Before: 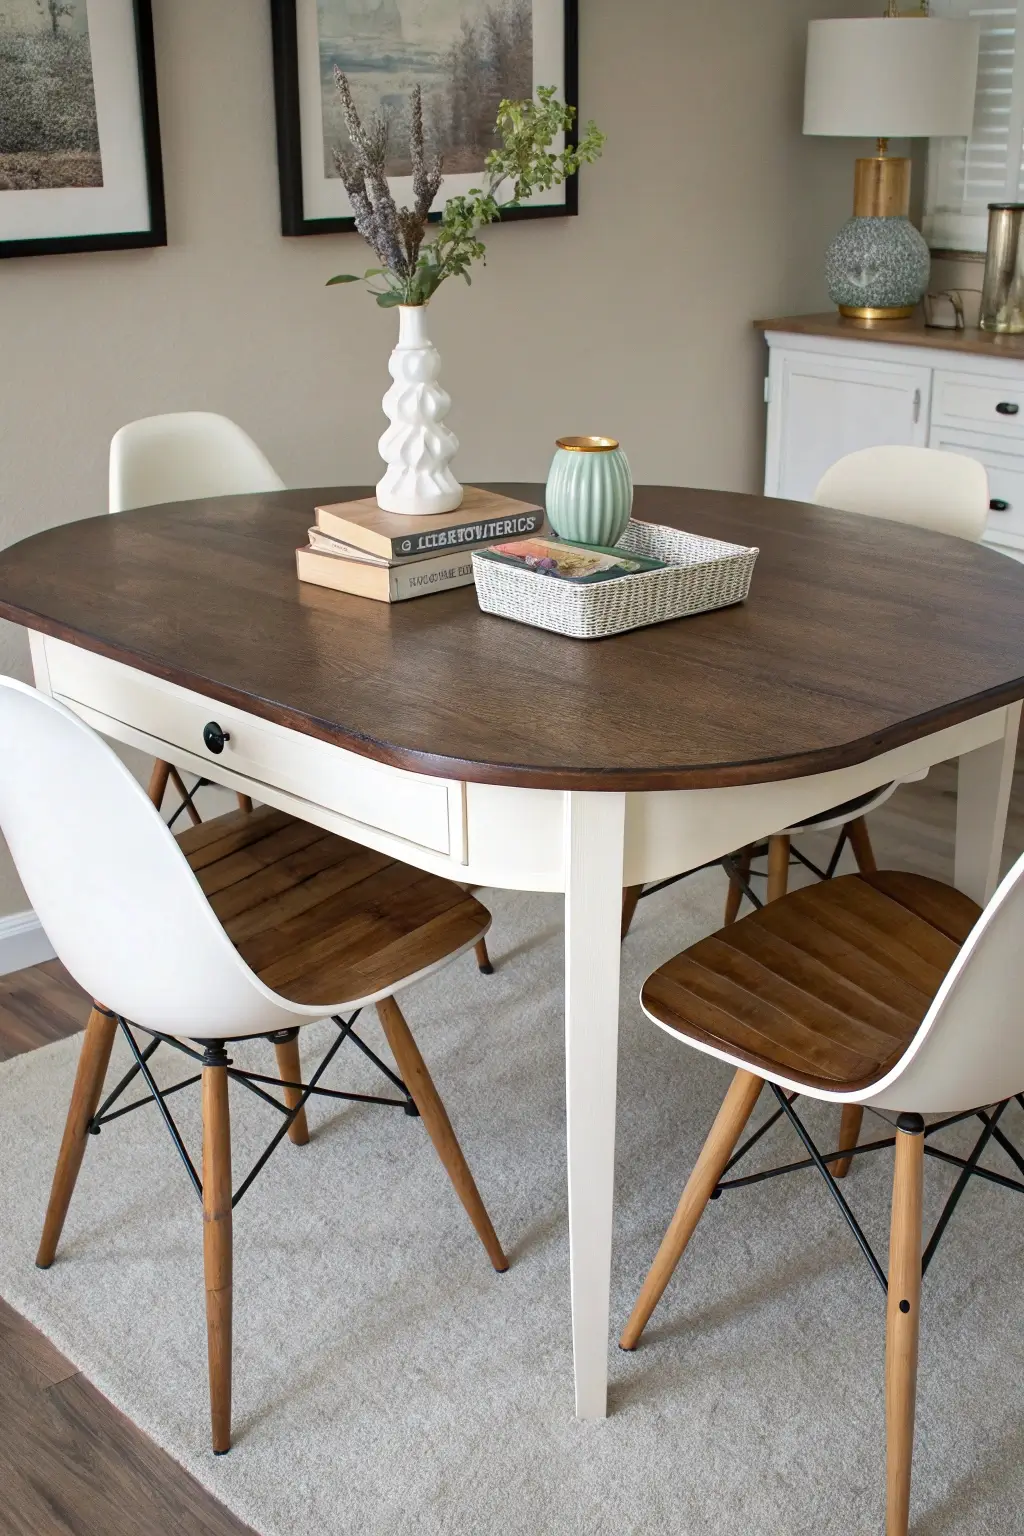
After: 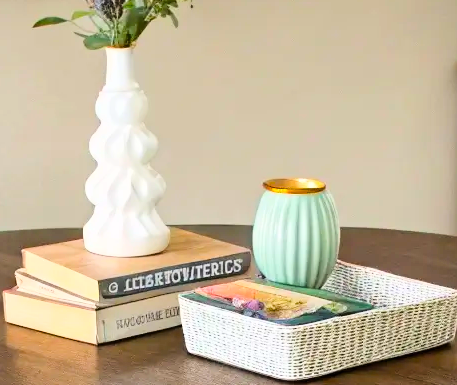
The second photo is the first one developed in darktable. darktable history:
color balance rgb: linear chroma grading › global chroma 15%, perceptual saturation grading › global saturation 30%
base curve: curves: ch0 [(0, 0) (0.028, 0.03) (0.121, 0.232) (0.46, 0.748) (0.859, 0.968) (1, 1)]
crop: left 28.64%, top 16.832%, right 26.637%, bottom 58.055%
